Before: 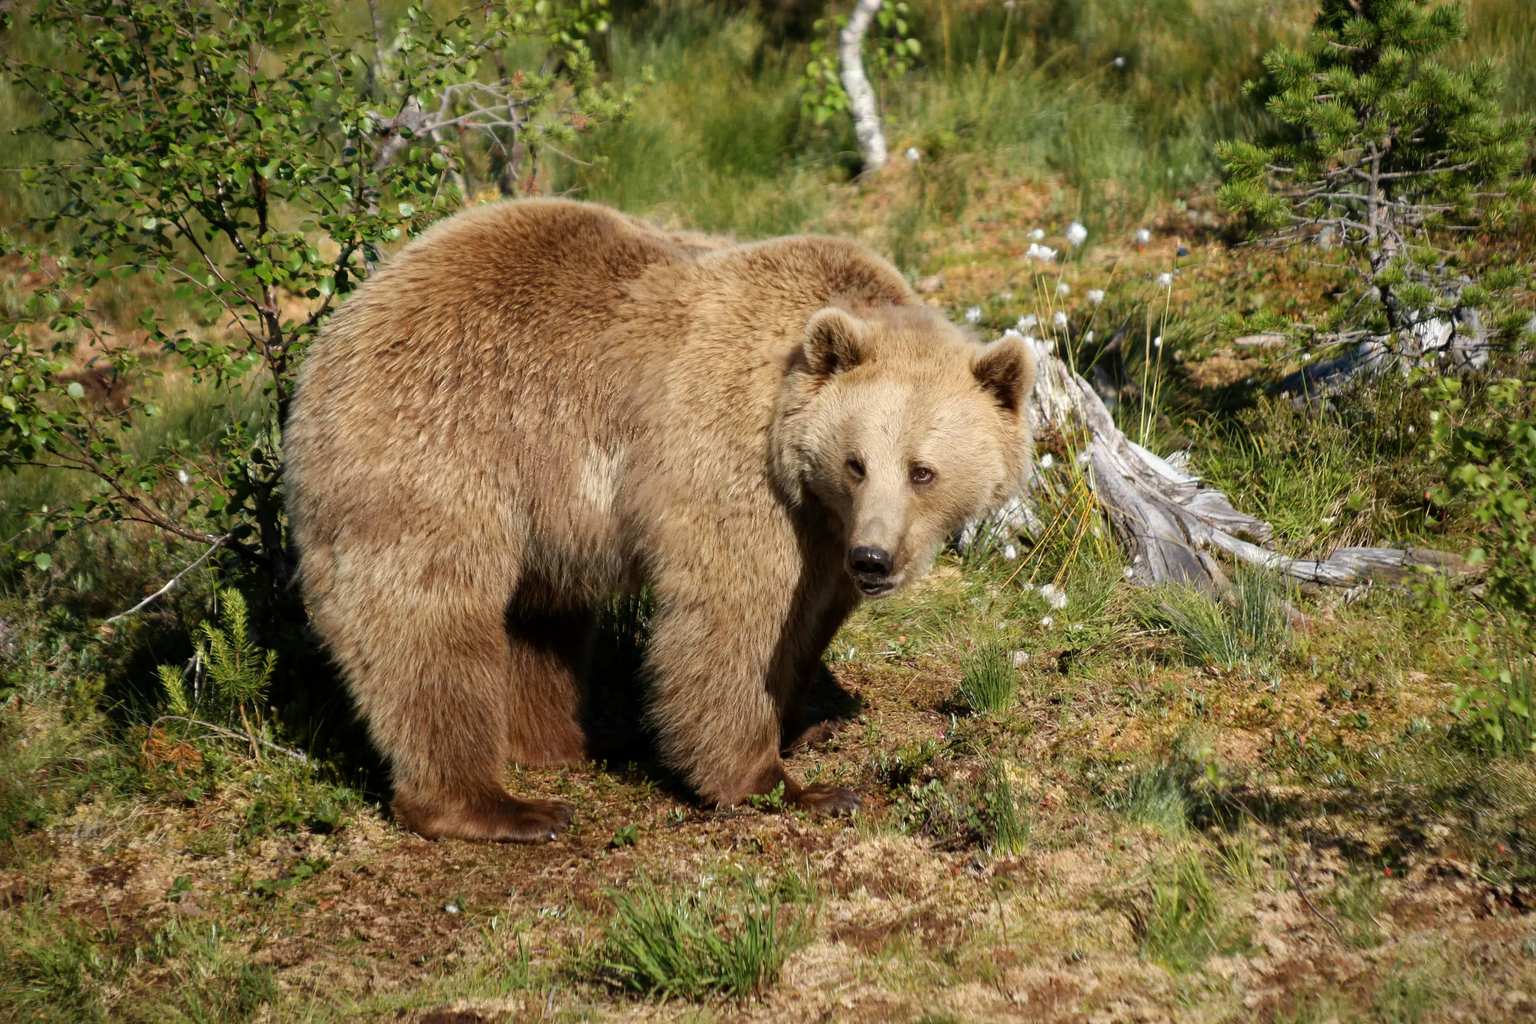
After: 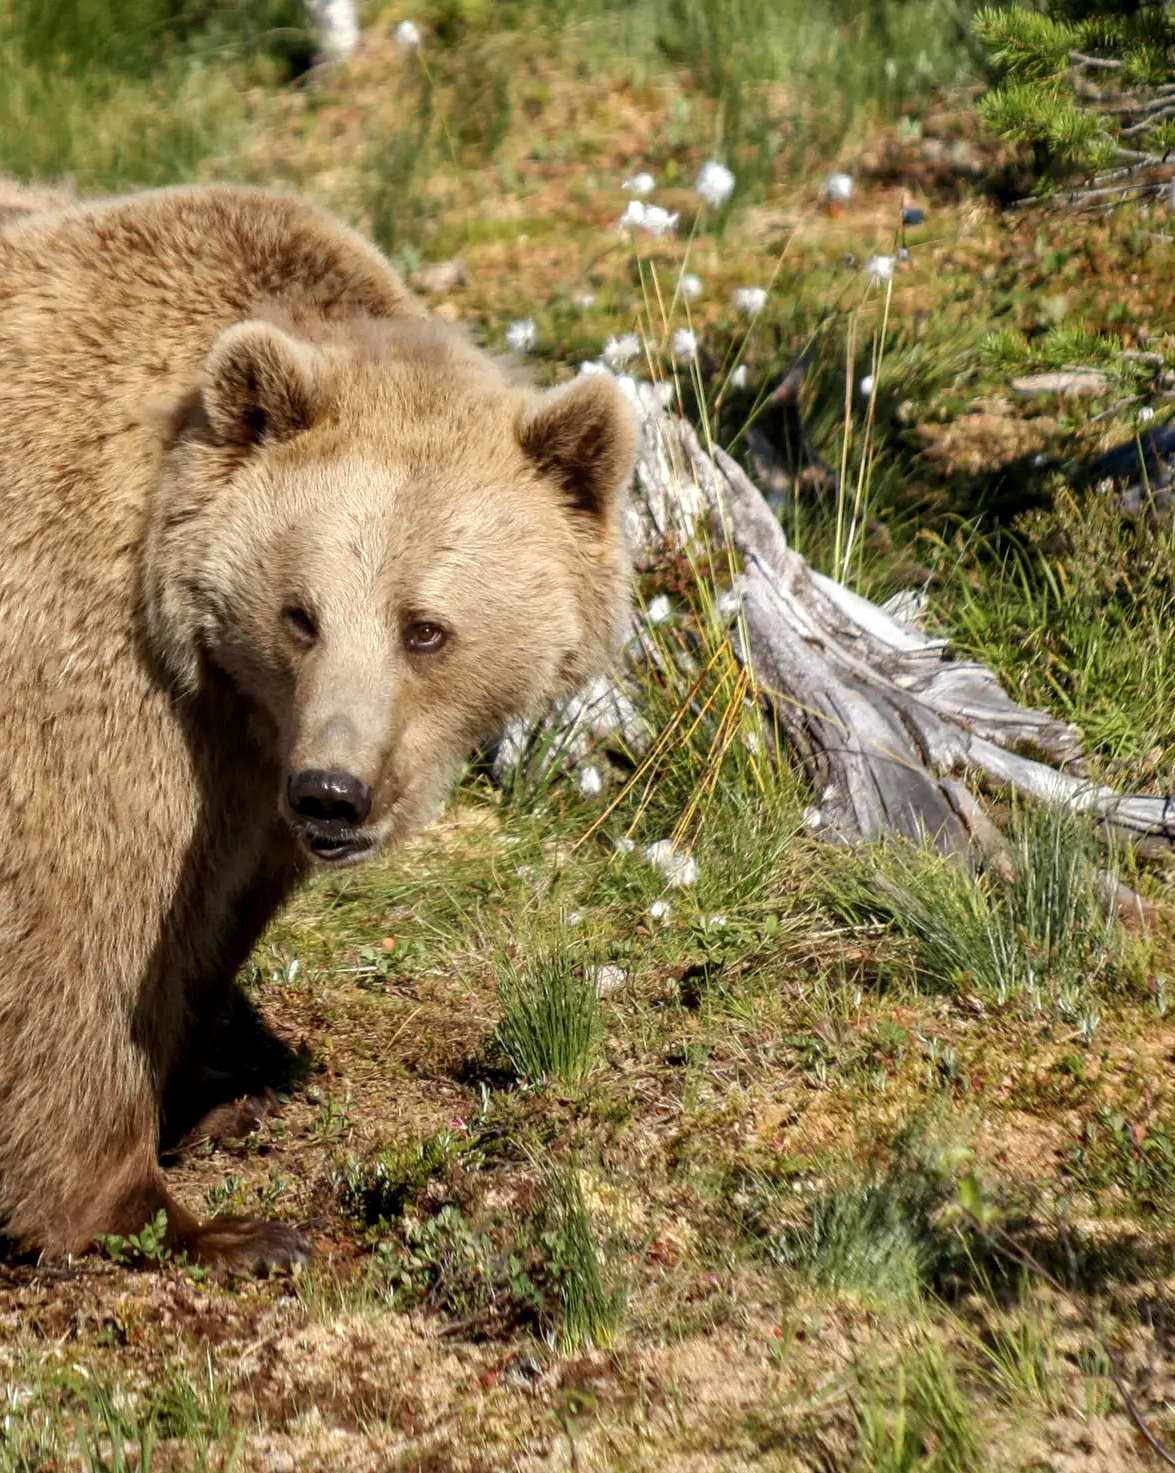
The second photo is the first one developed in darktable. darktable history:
crop: left 45.295%, top 13.321%, right 13.925%, bottom 10.03%
local contrast: on, module defaults
shadows and highlights: shadows 13.36, white point adjustment 1.13, soften with gaussian
